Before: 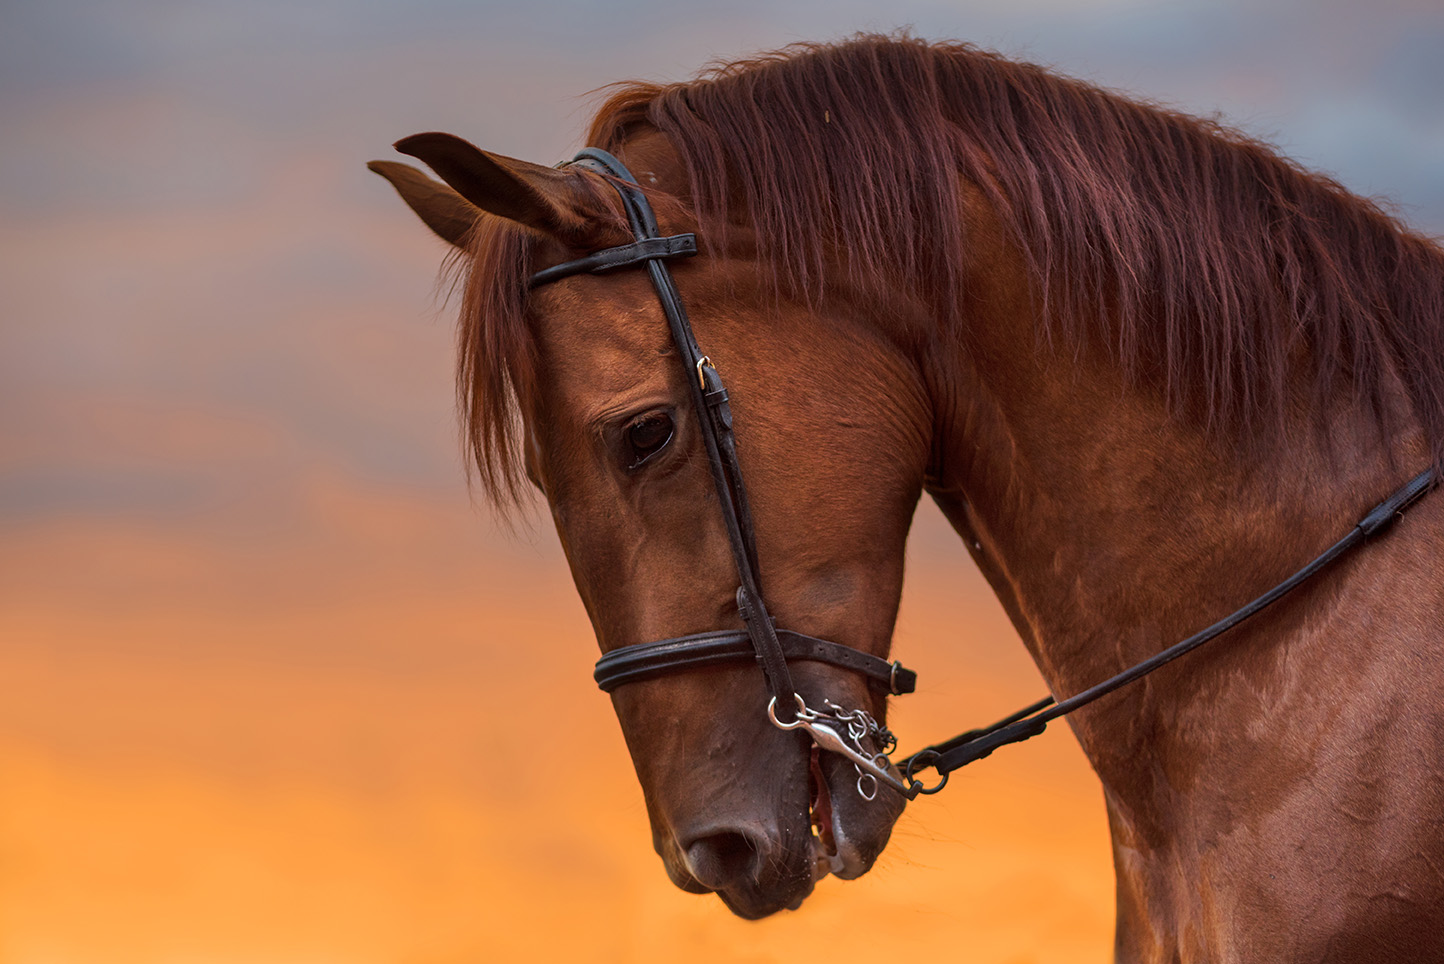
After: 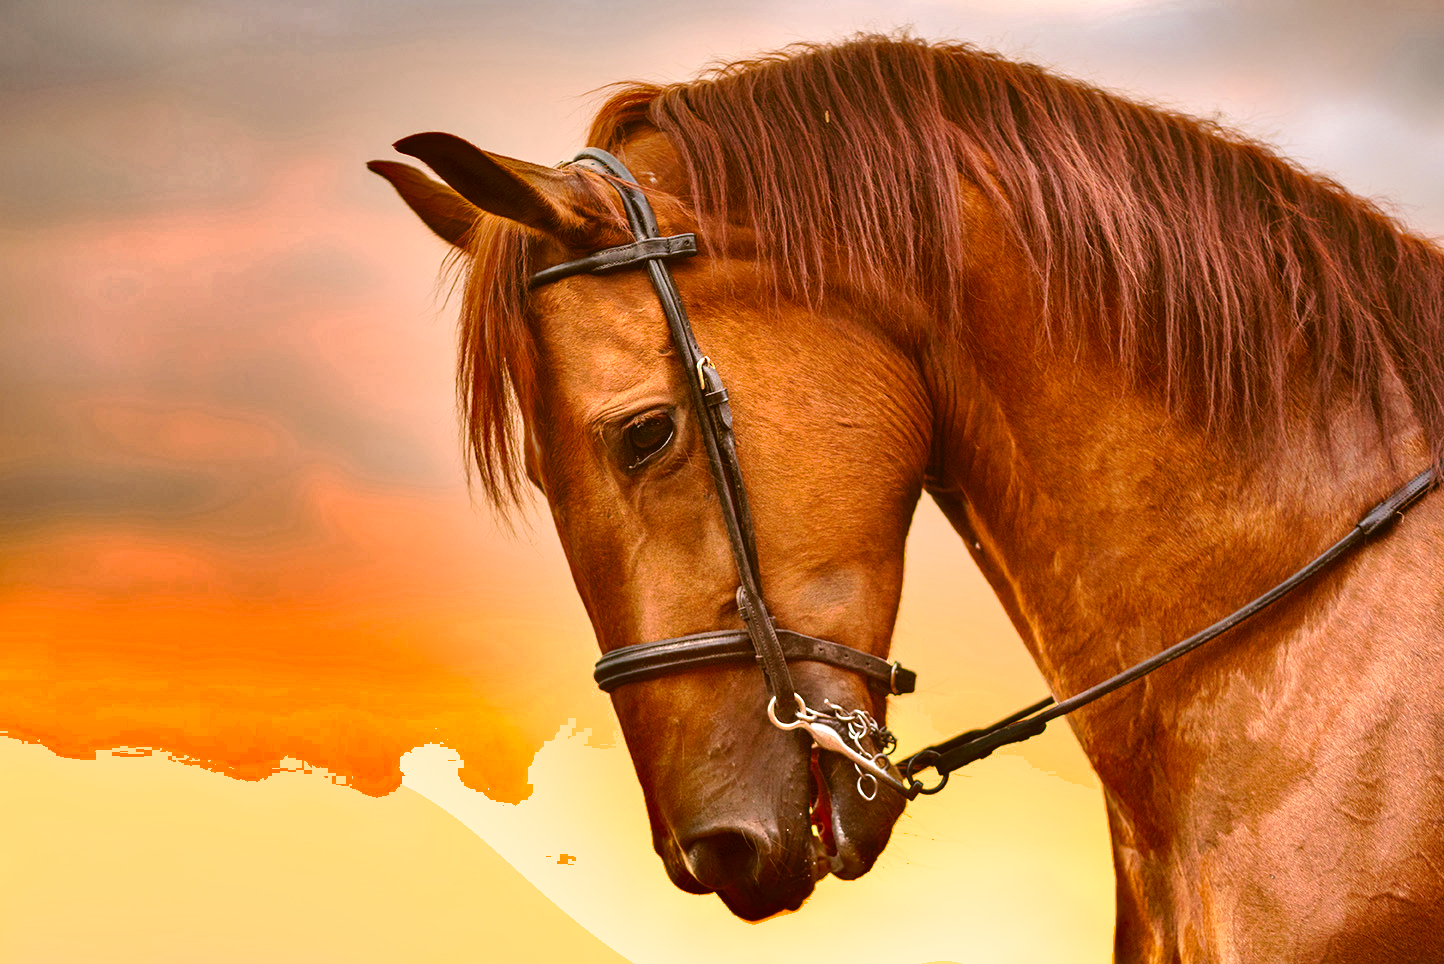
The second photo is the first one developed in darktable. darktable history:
tone curve: curves: ch0 [(0, 0) (0.003, 0.031) (0.011, 0.041) (0.025, 0.054) (0.044, 0.06) (0.069, 0.083) (0.1, 0.108) (0.136, 0.135) (0.177, 0.179) (0.224, 0.231) (0.277, 0.294) (0.335, 0.378) (0.399, 0.463) (0.468, 0.552) (0.543, 0.627) (0.623, 0.694) (0.709, 0.776) (0.801, 0.849) (0.898, 0.905) (1, 1)], preserve colors none
exposure: black level correction 0, exposure 1.35 EV, compensate exposure bias true, compensate highlight preservation false
color correction: highlights a* 8.98, highlights b* 15.09, shadows a* -0.49, shadows b* 26.52
shadows and highlights: shadows 24.5, highlights -78.15, soften with gaussian
